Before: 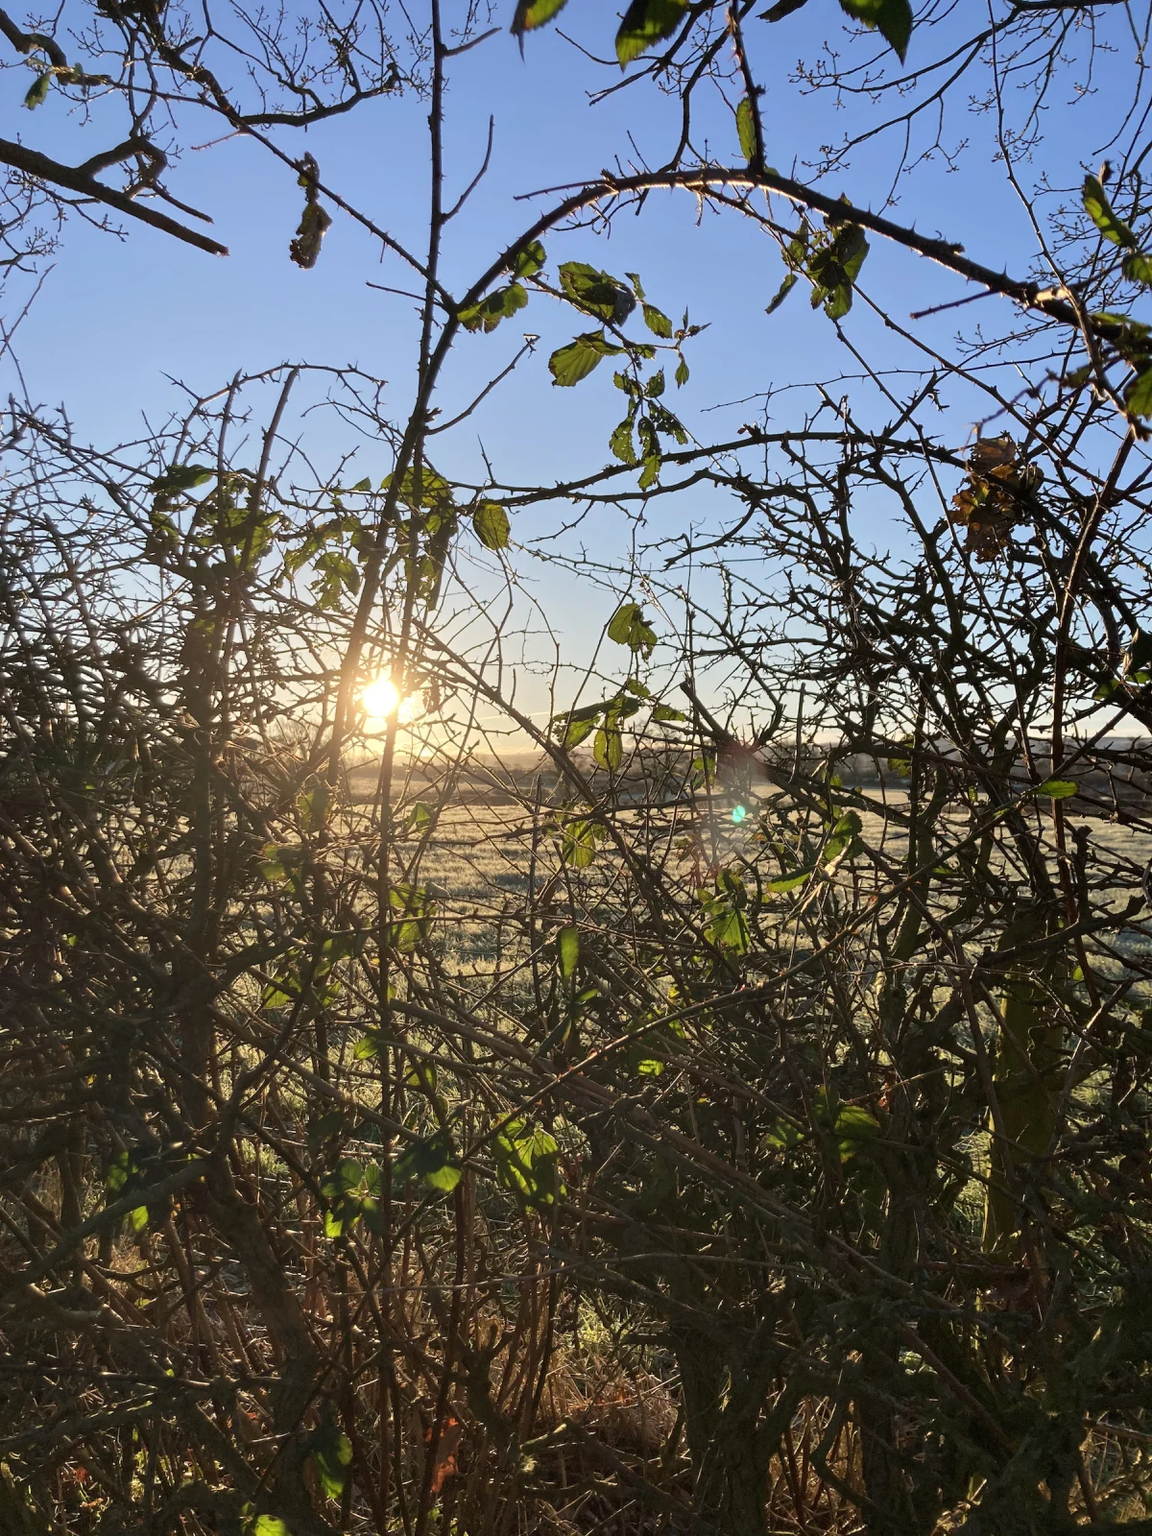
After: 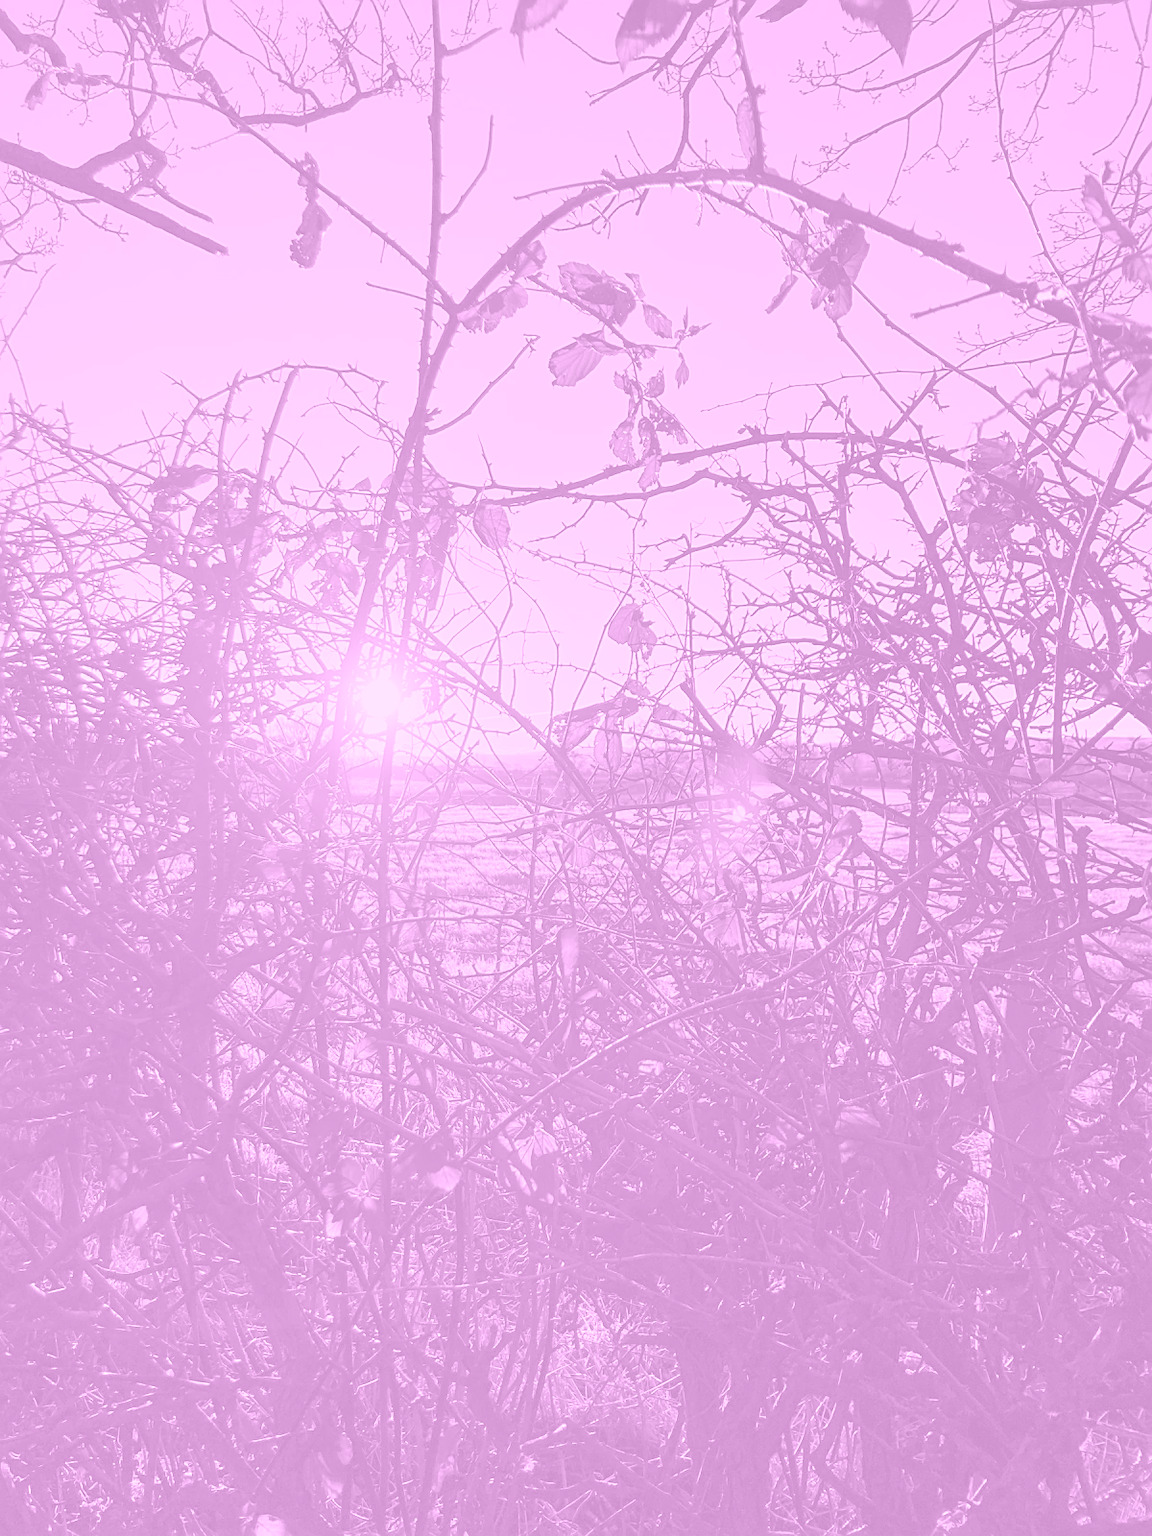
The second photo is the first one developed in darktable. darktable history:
sharpen: on, module defaults
colorize: hue 331.2°, saturation 69%, source mix 30.28%, lightness 69.02%, version 1
exposure: exposure 0 EV, compensate highlight preservation false
